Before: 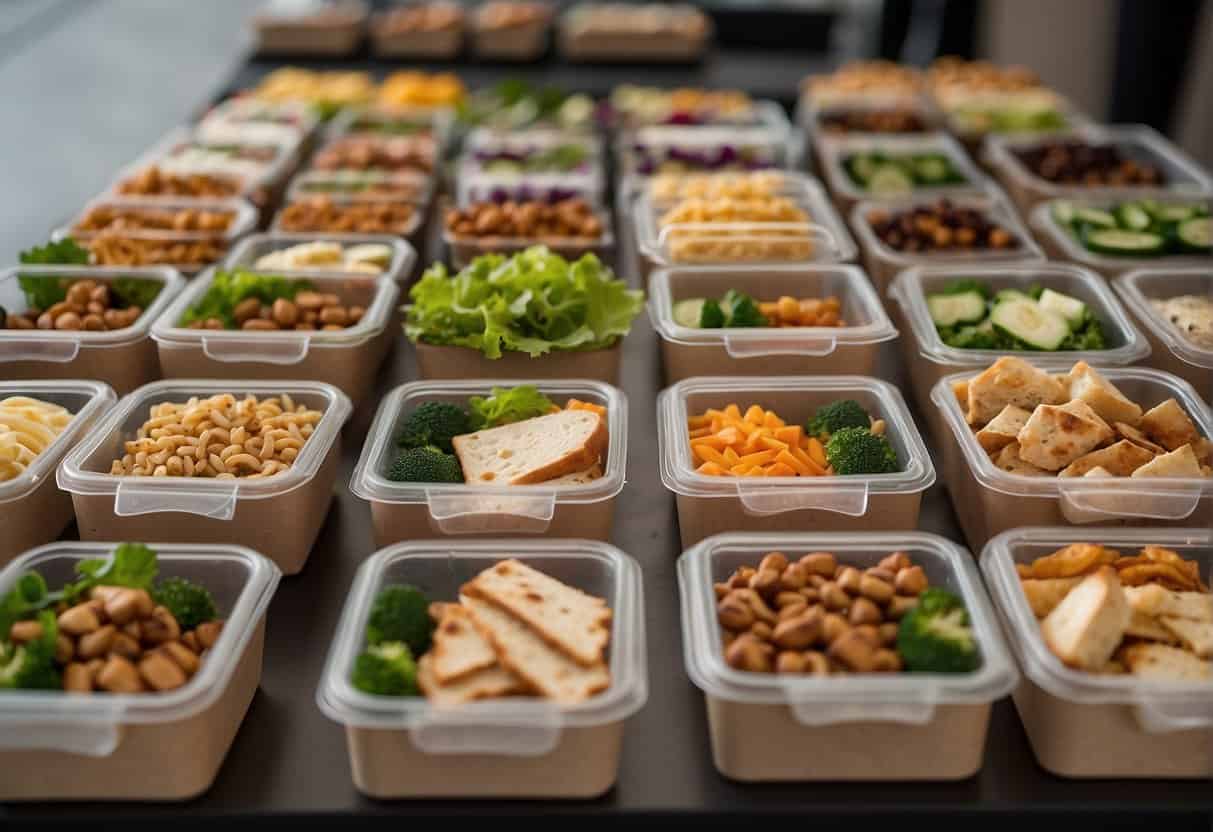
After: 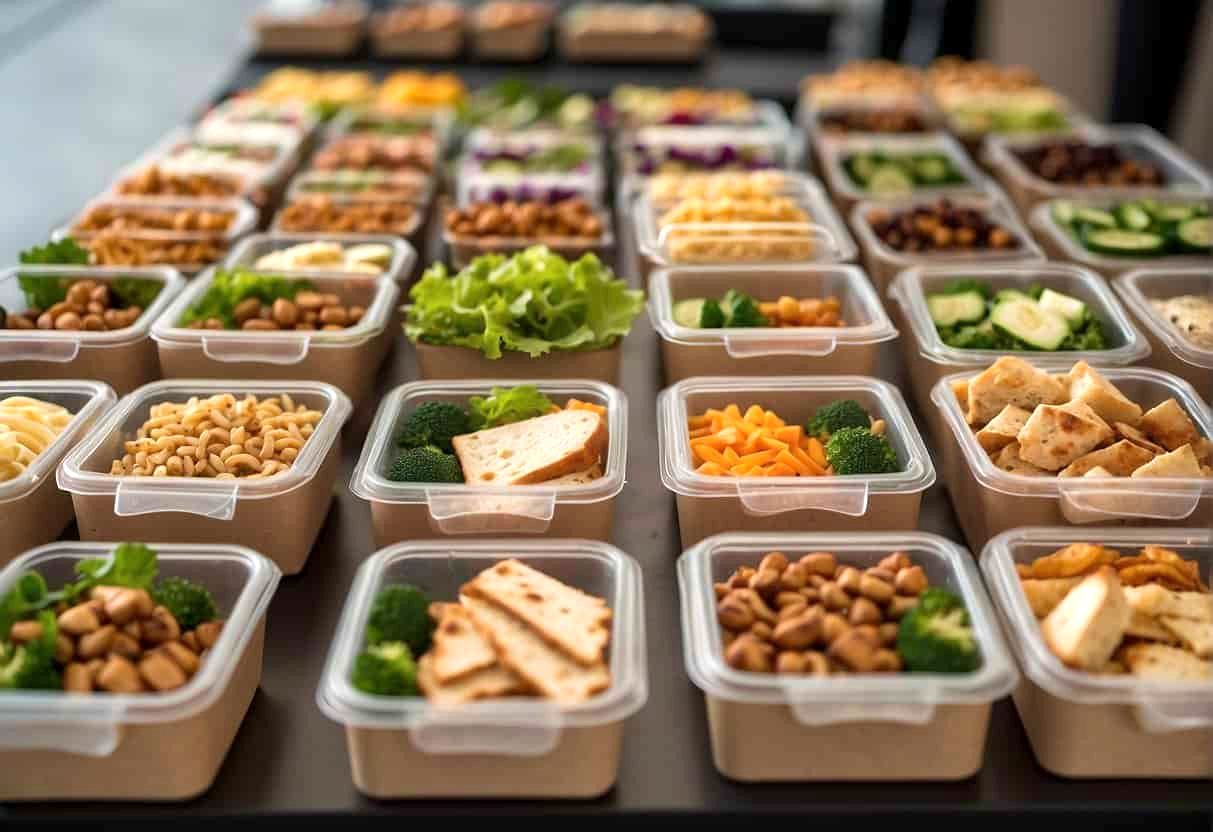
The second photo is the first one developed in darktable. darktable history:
velvia: on, module defaults
exposure: black level correction 0.001, exposure 0.498 EV, compensate highlight preservation false
